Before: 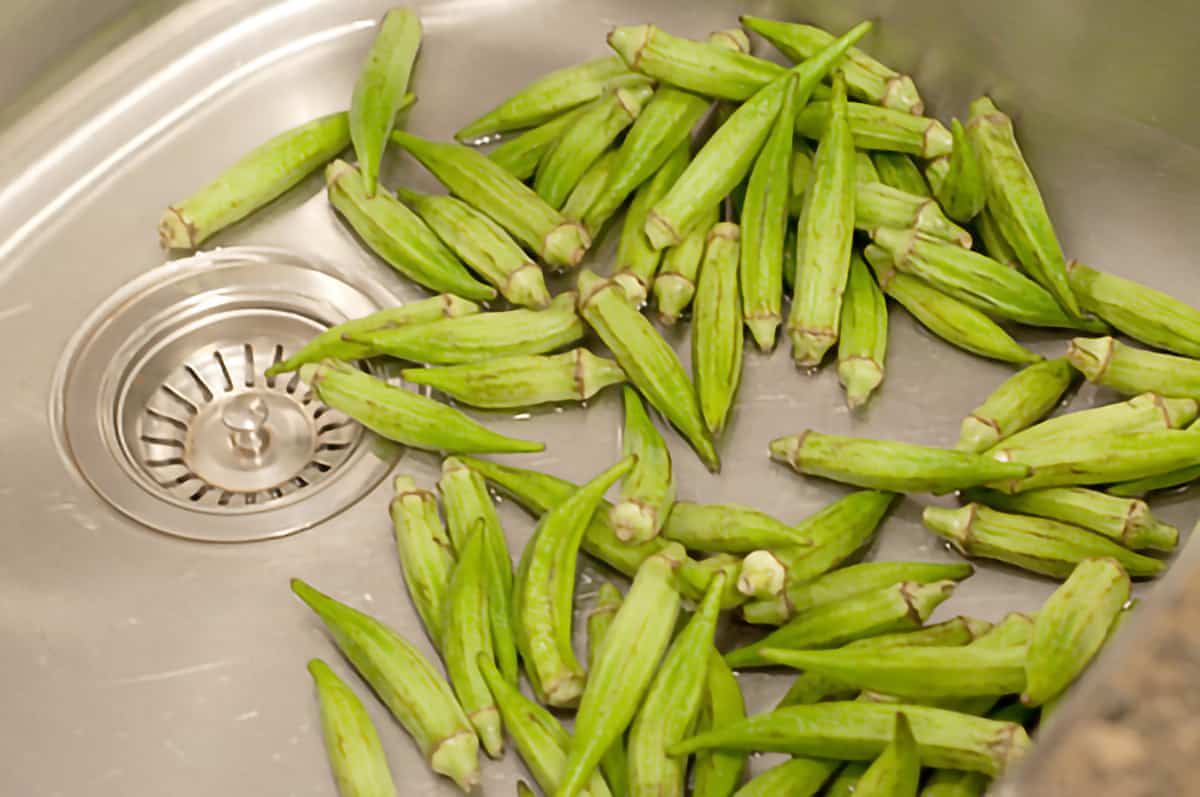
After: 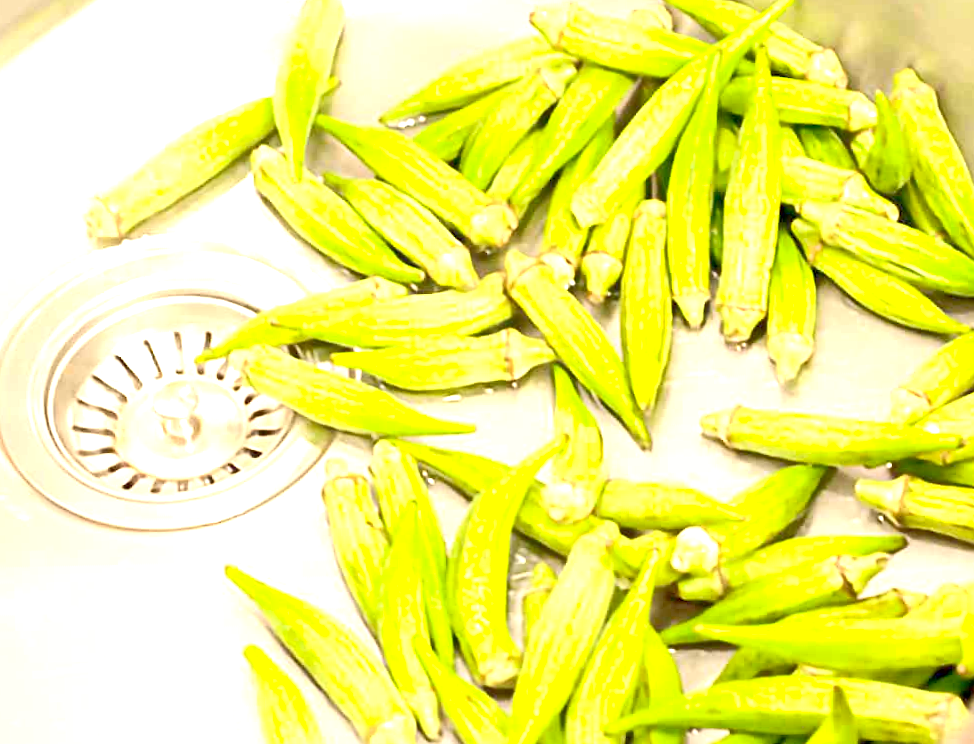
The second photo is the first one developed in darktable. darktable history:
crop and rotate: angle 1.23°, left 4.416%, top 1.065%, right 11.806%, bottom 2.544%
contrast brightness saturation: contrast 0.148, brightness -0.009, saturation 0.105
exposure: black level correction 0.001, exposure 1.73 EV, compensate exposure bias true, compensate highlight preservation false
tone equalizer: -7 EV 0.157 EV, -6 EV 0.612 EV, -5 EV 1.14 EV, -4 EV 1.31 EV, -3 EV 1.12 EV, -2 EV 0.6 EV, -1 EV 0.156 EV
